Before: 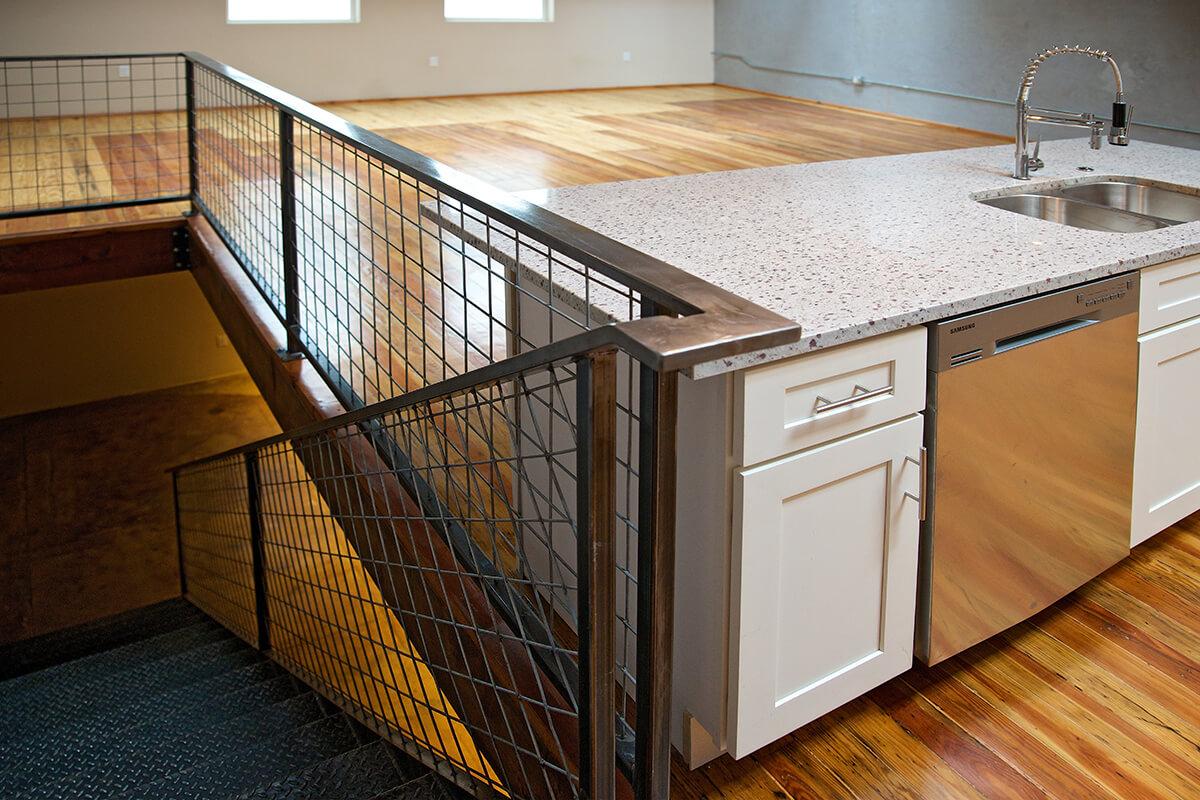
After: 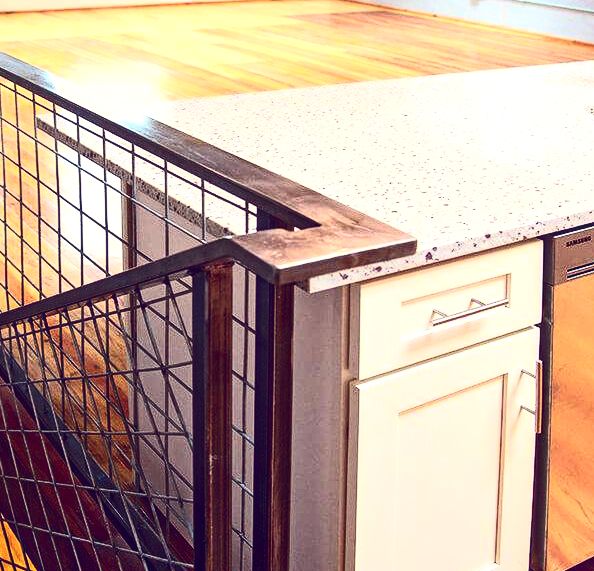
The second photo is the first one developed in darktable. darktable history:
local contrast: on, module defaults
contrast brightness saturation: contrast 0.4, brightness 0.1, saturation 0.21
color balance: lift [1.001, 0.997, 0.99, 1.01], gamma [1.007, 1, 0.975, 1.025], gain [1, 1.065, 1.052, 0.935], contrast 13.25%
exposure: exposure 0.559 EV, compensate highlight preservation false
crop: left 32.075%, top 10.976%, right 18.355%, bottom 17.596%
